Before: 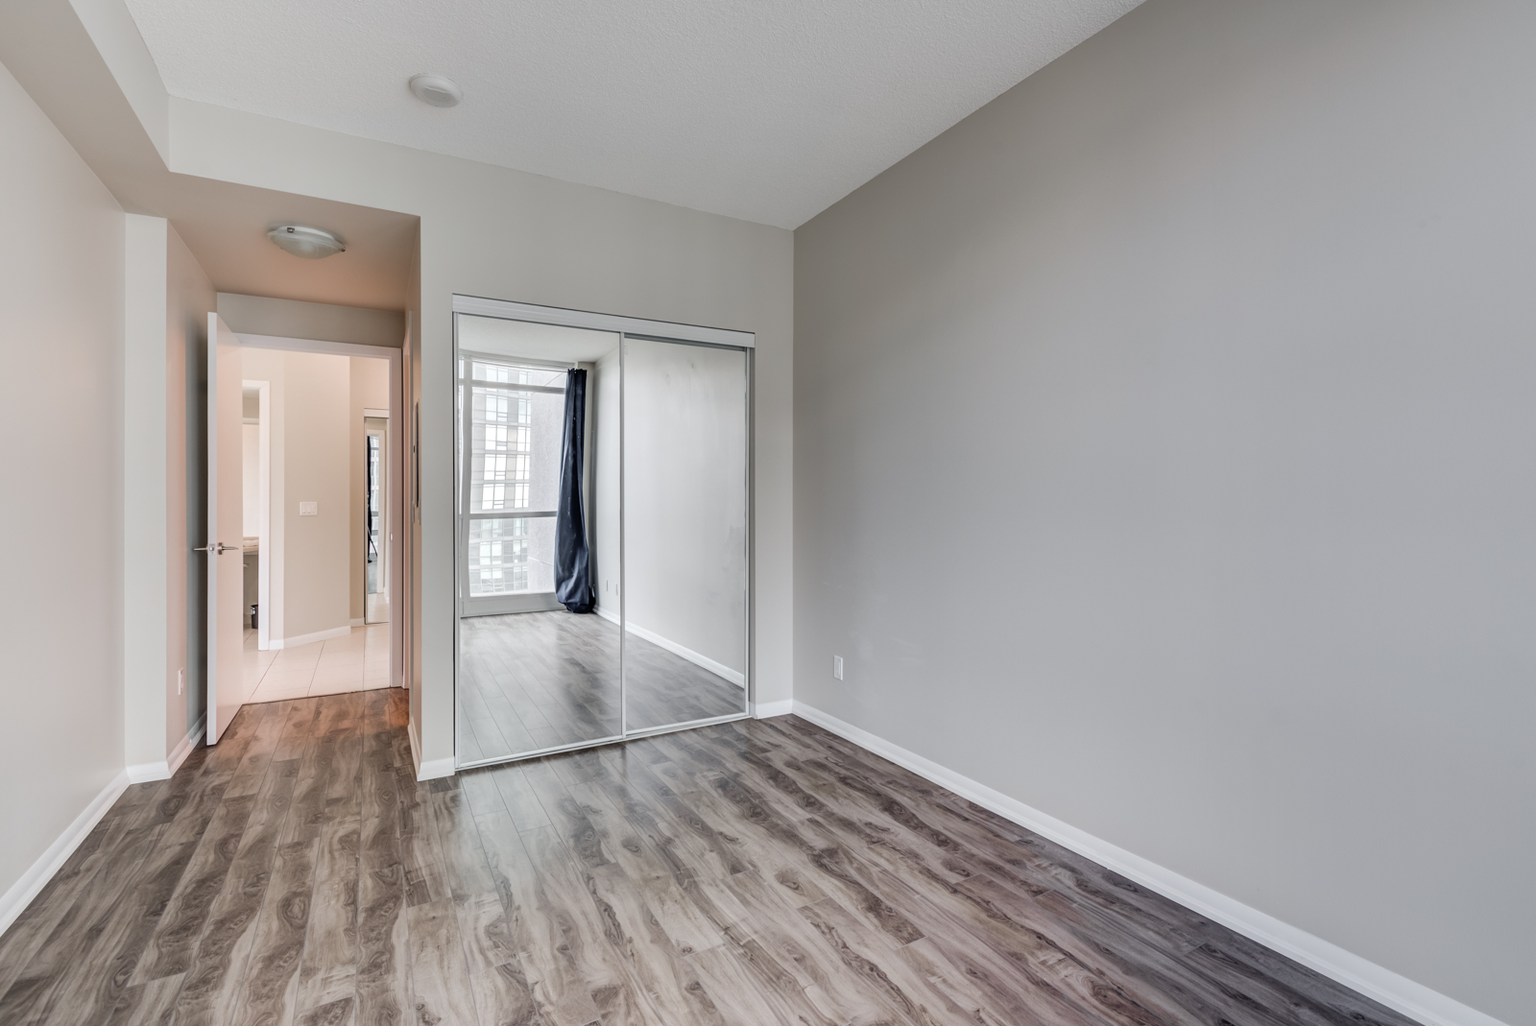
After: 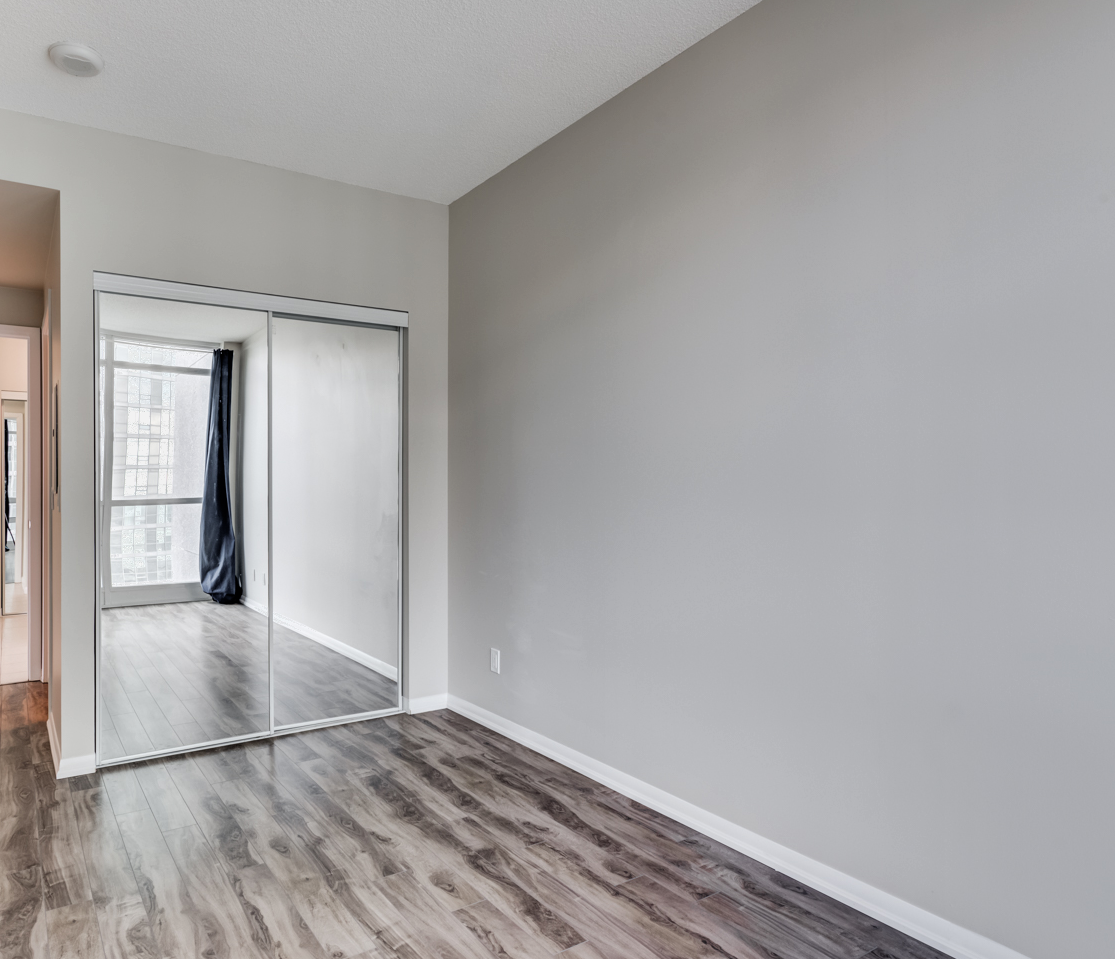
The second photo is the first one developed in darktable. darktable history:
crop and rotate: left 23.685%, top 3.304%, right 6.587%, bottom 6.894%
local contrast: mode bilateral grid, contrast 19, coarseness 51, detail 120%, midtone range 0.2
filmic rgb: middle gray luminance 18.21%, black relative exposure -11.41 EV, white relative exposure 2.58 EV, target black luminance 0%, hardness 8.37, latitude 98.45%, contrast 1.085, shadows ↔ highlights balance 0.458%
exposure: black level correction -0.001, exposure 0.08 EV, compensate highlight preservation false
